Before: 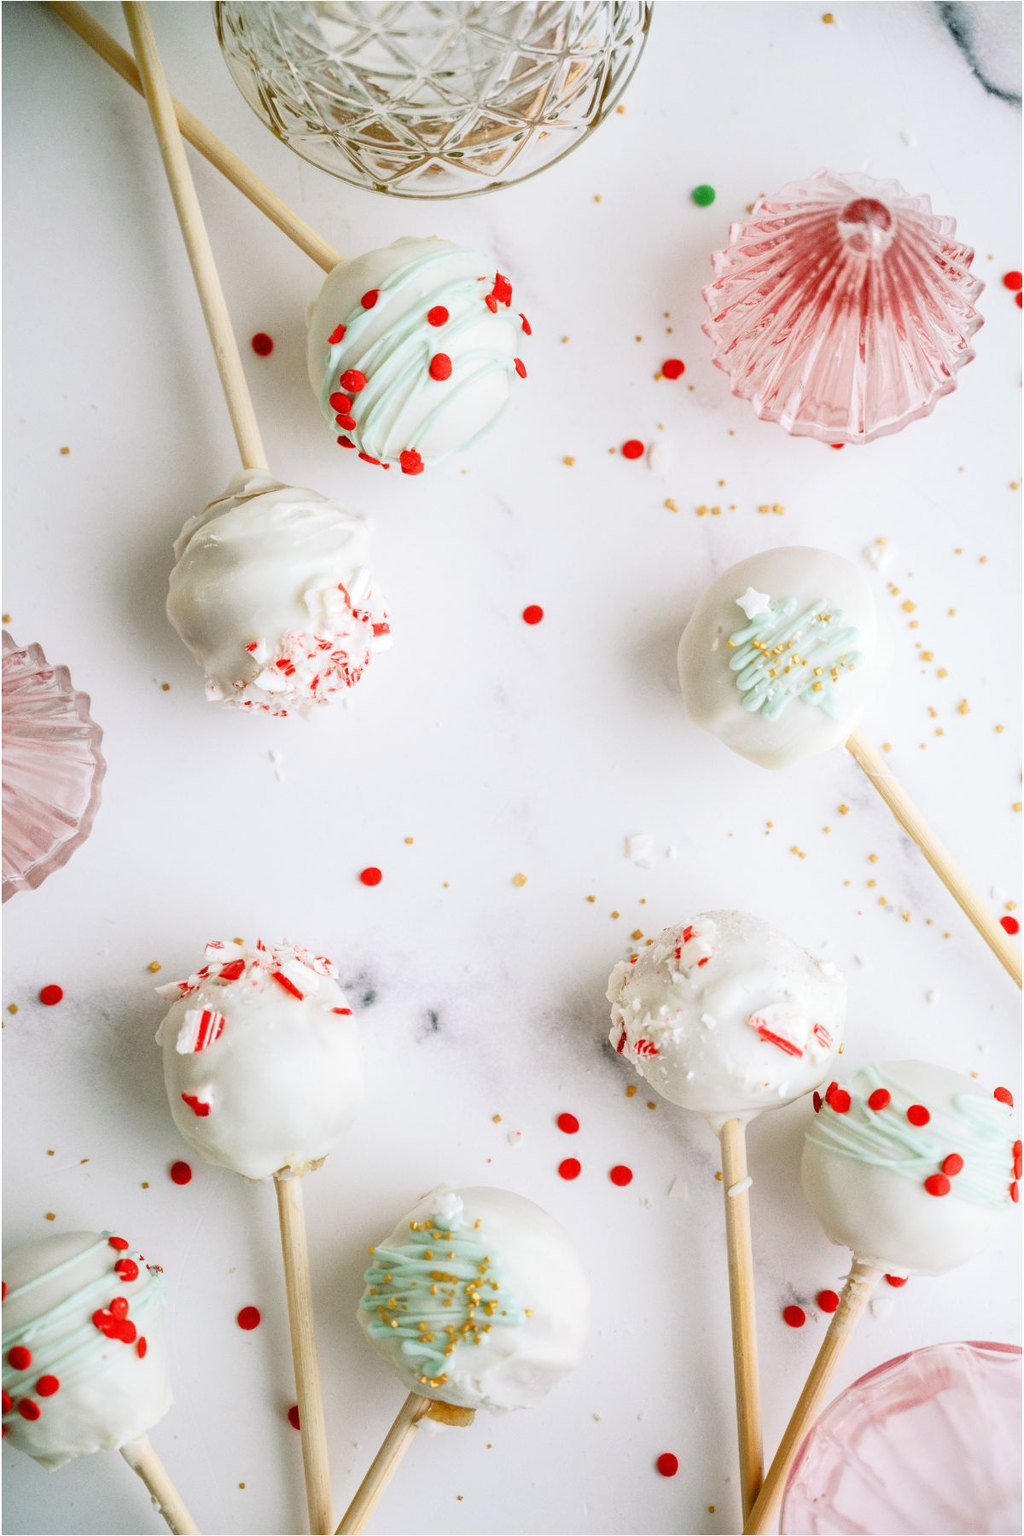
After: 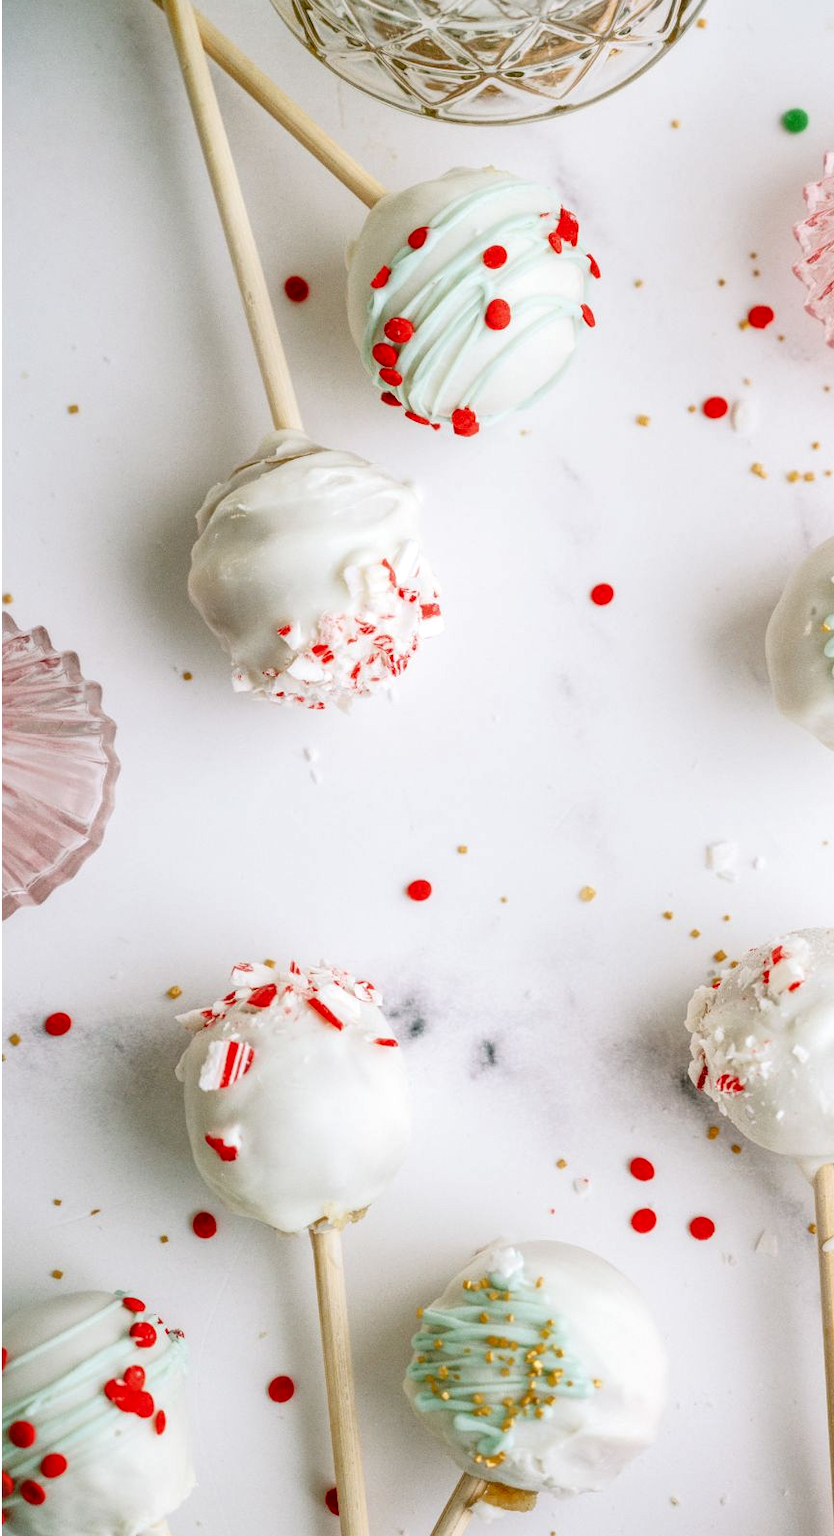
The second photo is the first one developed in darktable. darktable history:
crop: top 5.78%, right 27.86%, bottom 5.71%
local contrast: on, module defaults
